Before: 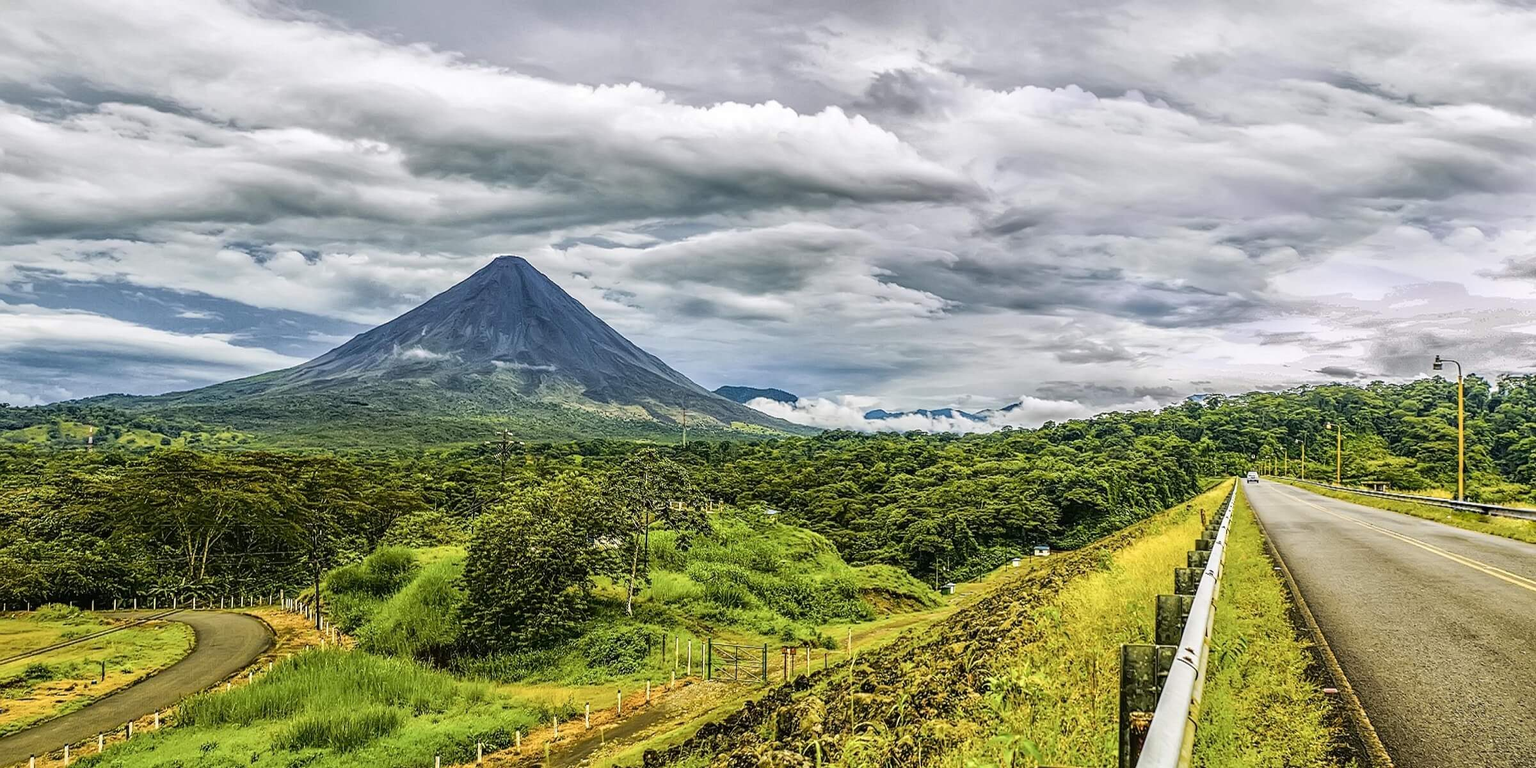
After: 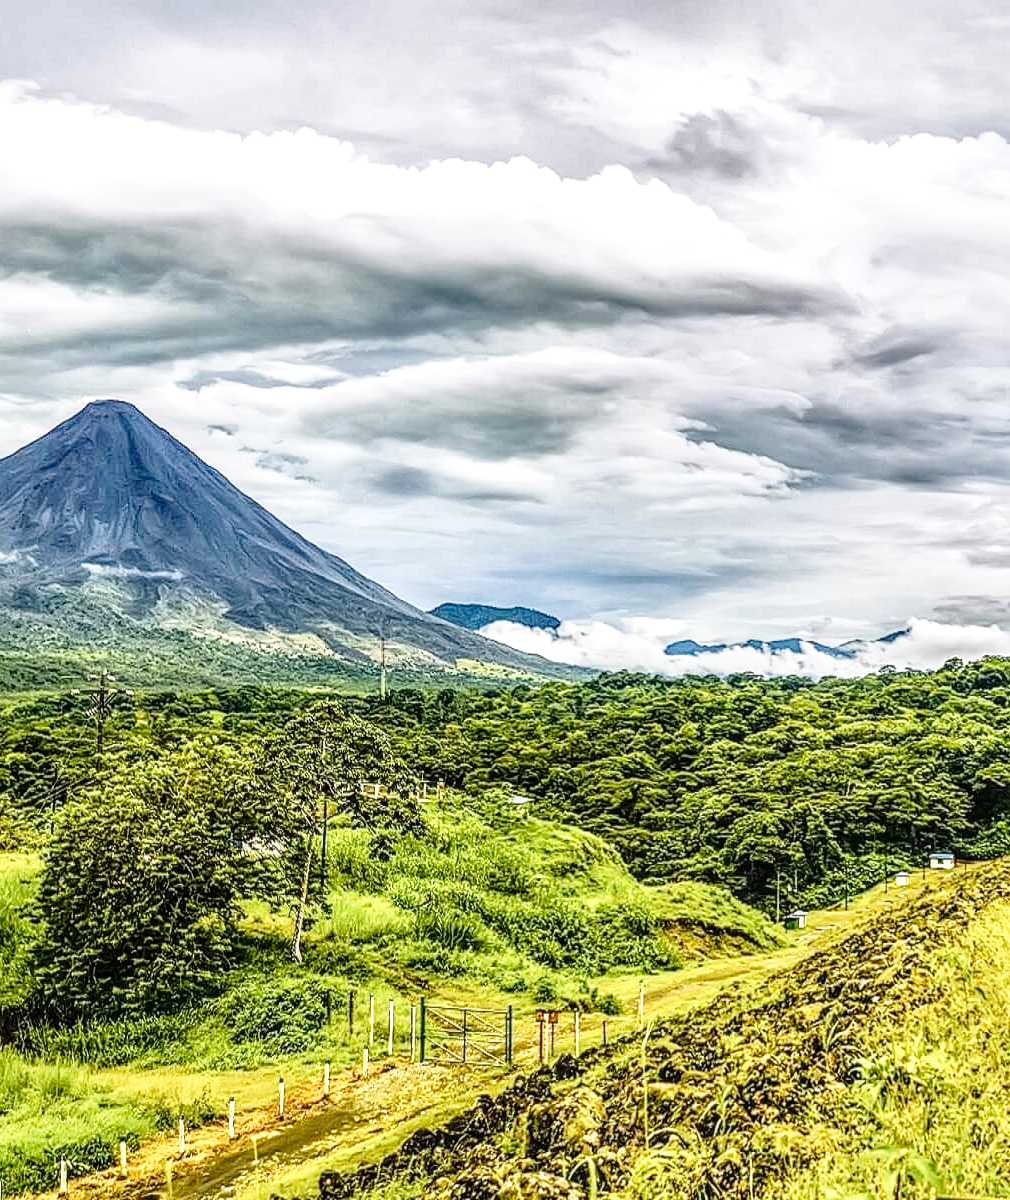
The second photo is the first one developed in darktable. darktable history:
base curve: curves: ch0 [(0, 0) (0.028, 0.03) (0.121, 0.232) (0.46, 0.748) (0.859, 0.968) (1, 1)], preserve colors none
crop: left 28.61%, right 29.275%
local contrast: highlights 61%, detail 143%, midtone range 0.424
exposure: compensate exposure bias true, compensate highlight preservation false
